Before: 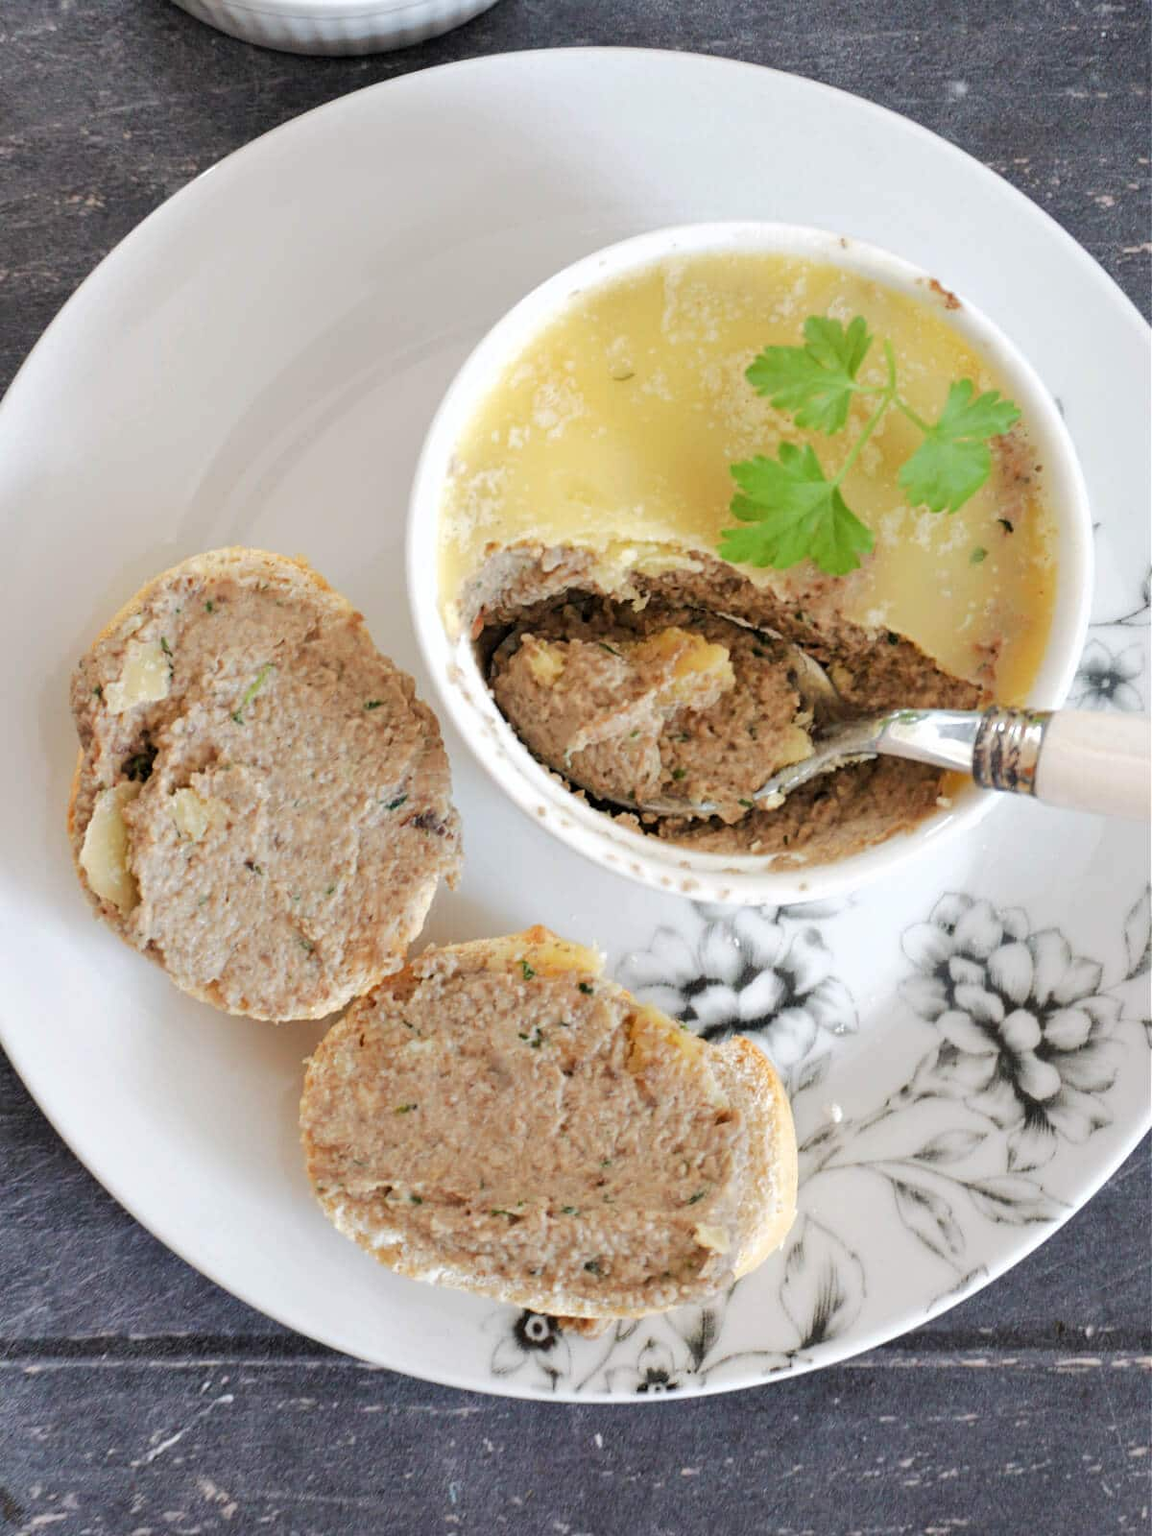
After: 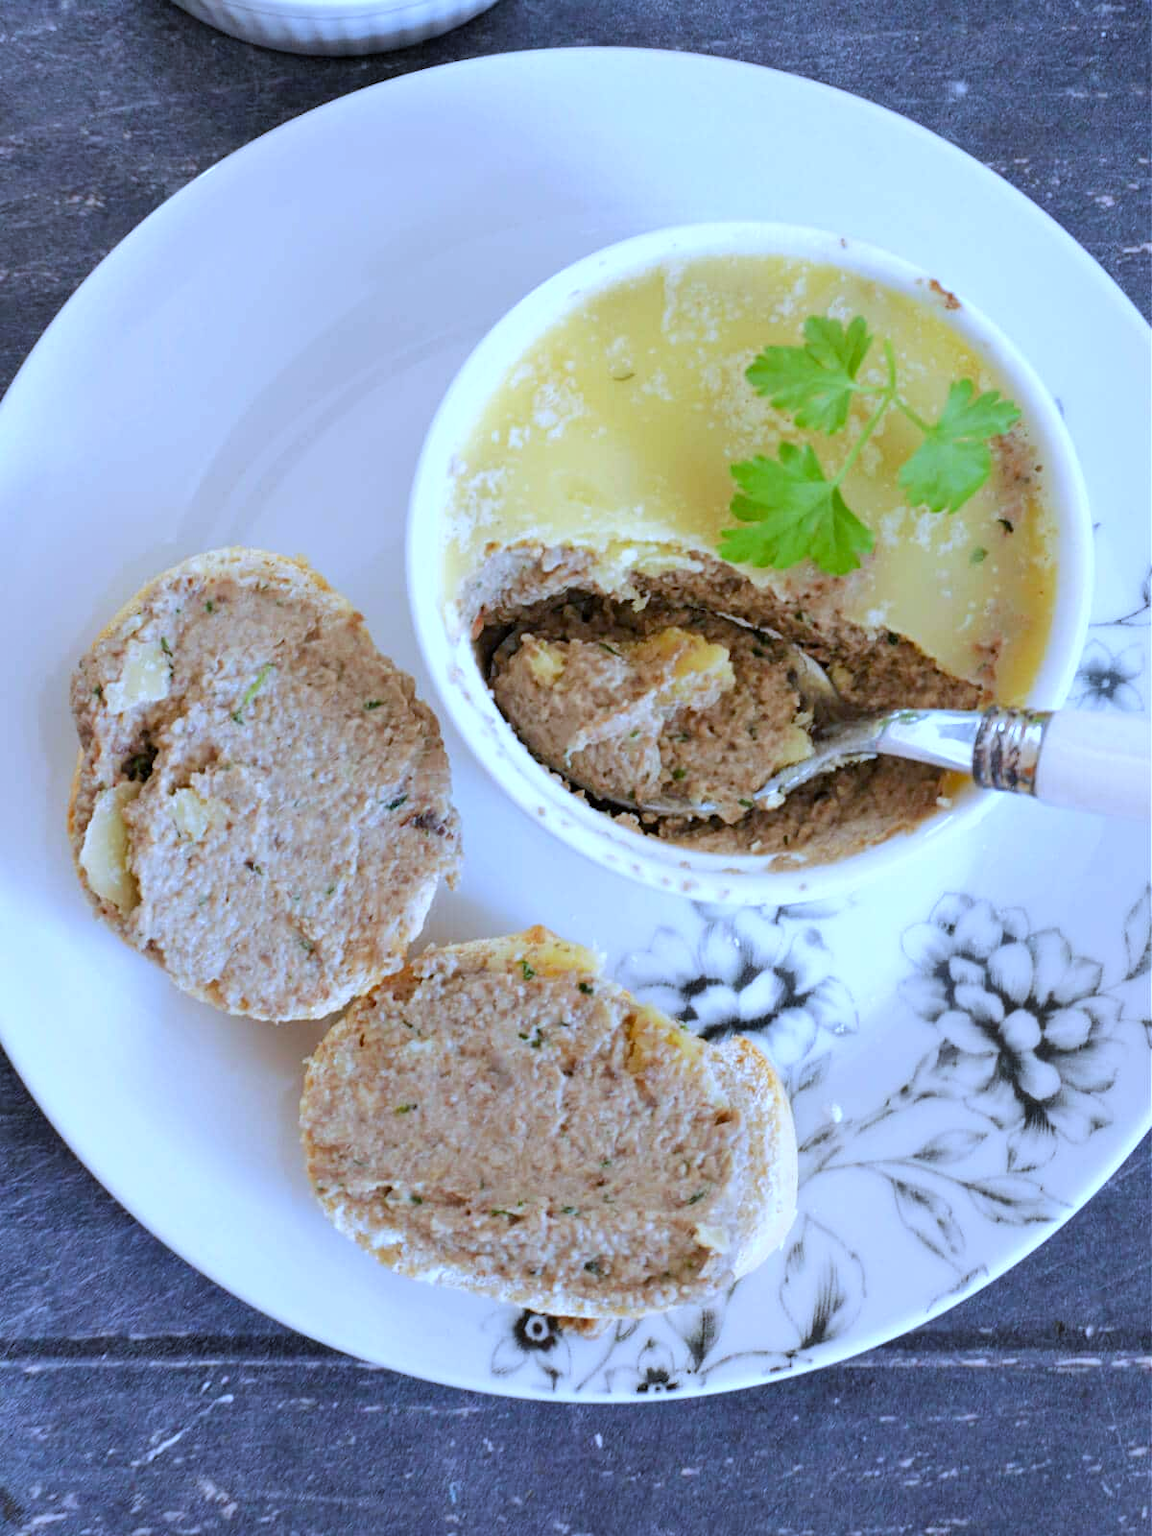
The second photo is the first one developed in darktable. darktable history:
contrast brightness saturation: contrast 0.04, saturation 0.16
tone equalizer: on, module defaults
white balance: red 0.871, blue 1.249
